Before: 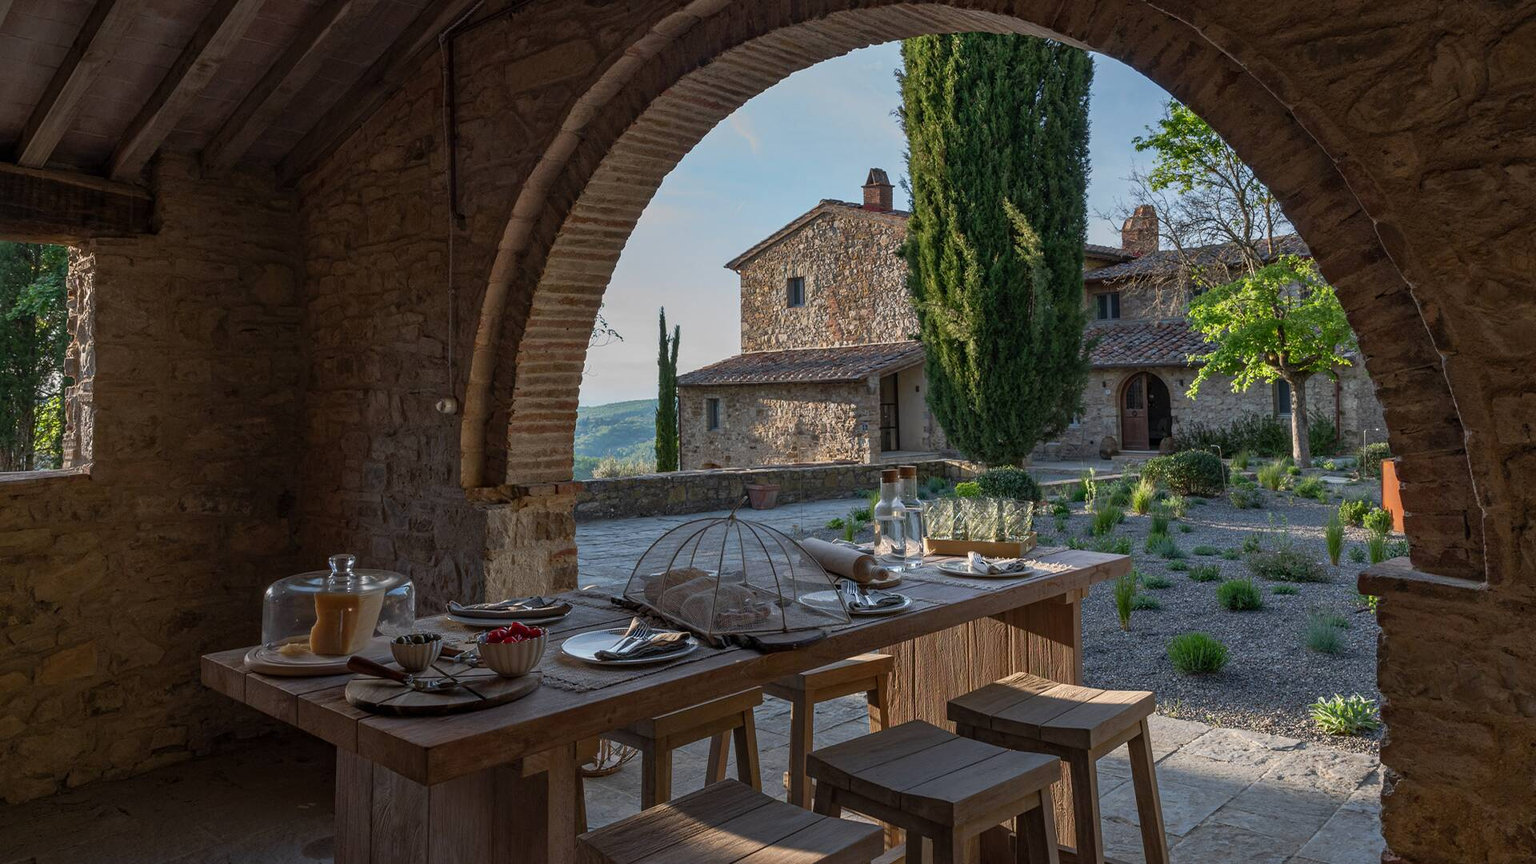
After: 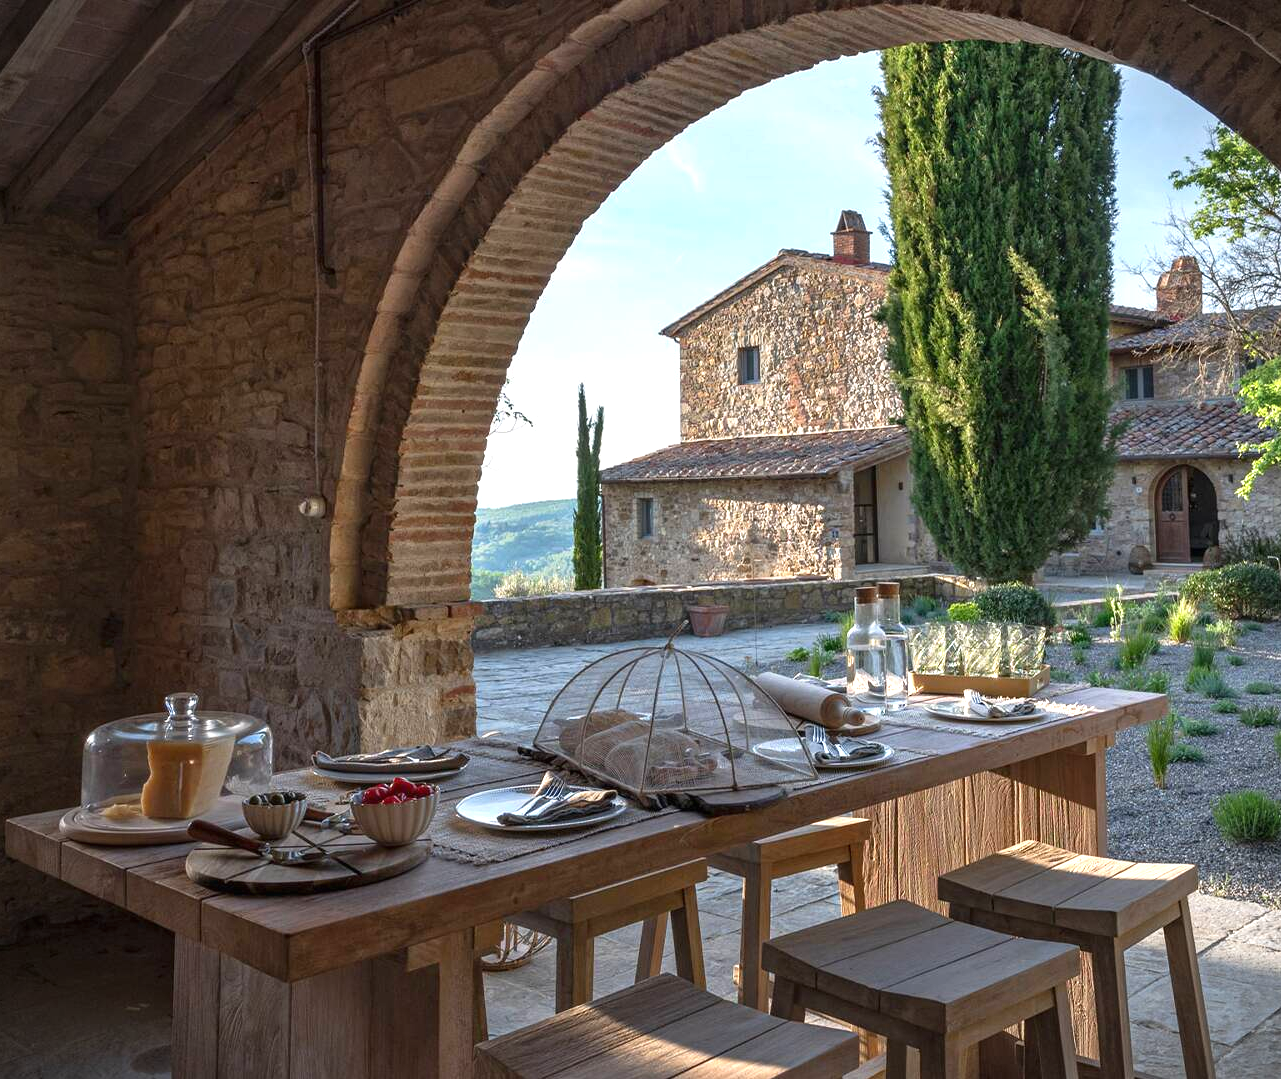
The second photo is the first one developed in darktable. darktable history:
crop and rotate: left 12.827%, right 20.404%
exposure: black level correction 0, exposure 1.096 EV, compensate exposure bias true, compensate highlight preservation false
vignetting: fall-off start 91.45%
tone equalizer: on, module defaults
